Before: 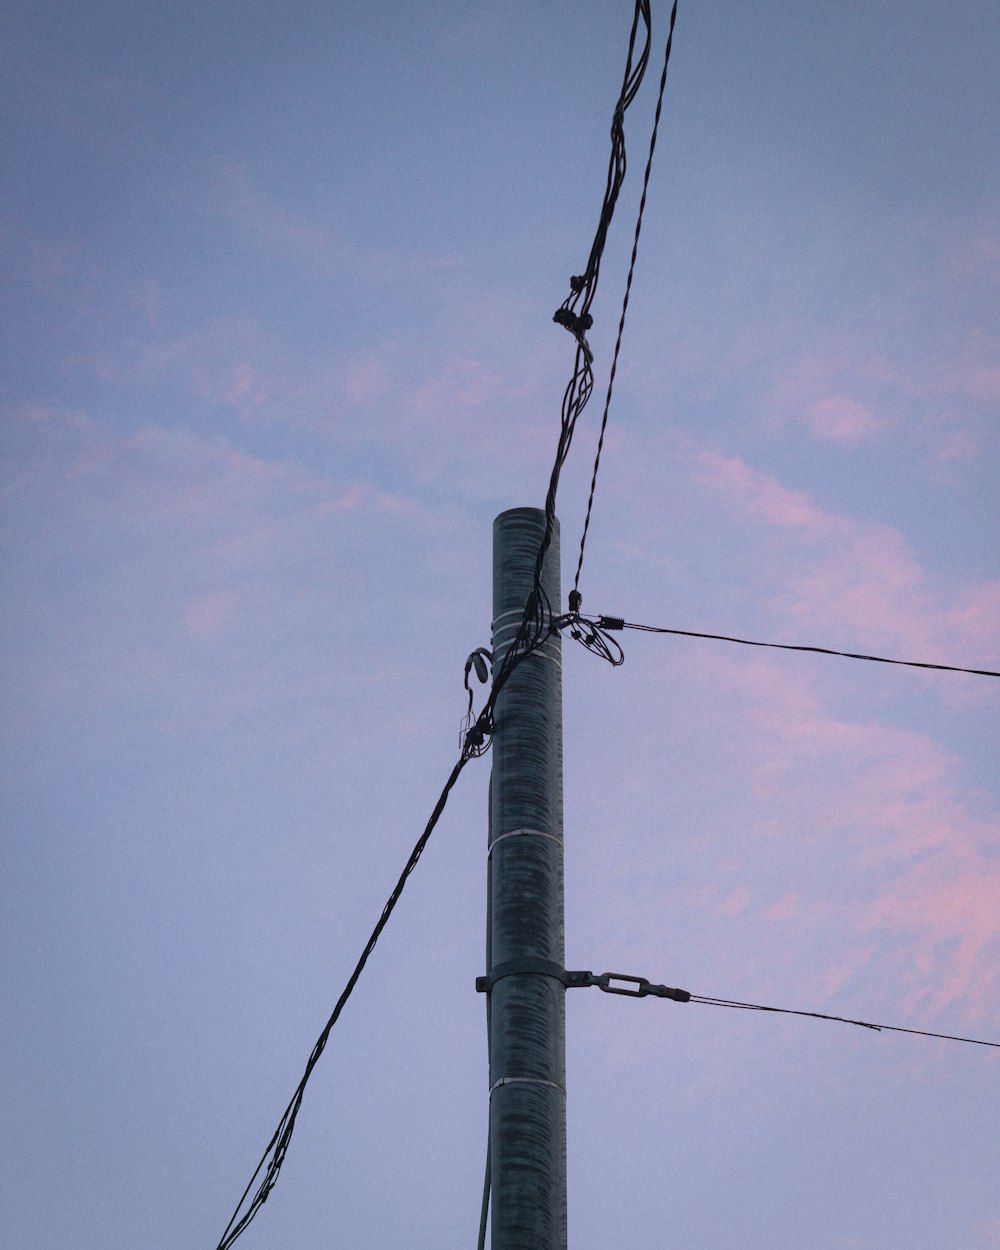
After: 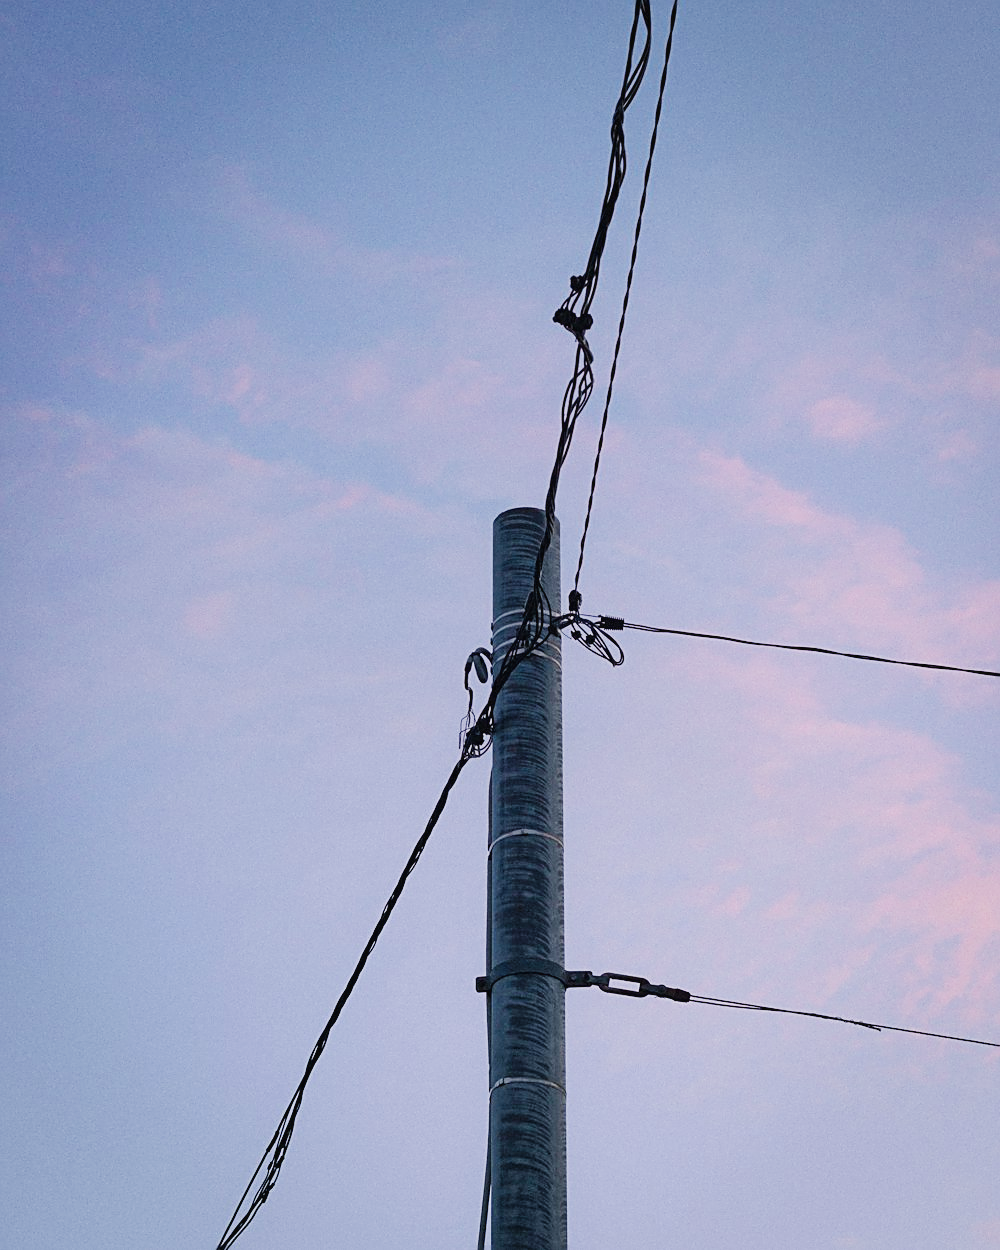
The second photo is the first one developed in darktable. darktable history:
base curve: curves: ch0 [(0, 0.003) (0.001, 0.002) (0.006, 0.004) (0.02, 0.022) (0.048, 0.086) (0.094, 0.234) (0.162, 0.431) (0.258, 0.629) (0.385, 0.8) (0.548, 0.918) (0.751, 0.988) (1, 1)], preserve colors none
sharpen: on, module defaults
tone equalizer: -8 EV -0.023 EV, -7 EV 0.035 EV, -6 EV -0.008 EV, -5 EV 0.004 EV, -4 EV -0.031 EV, -3 EV -0.236 EV, -2 EV -0.632 EV, -1 EV -0.961 EV, +0 EV -0.976 EV
